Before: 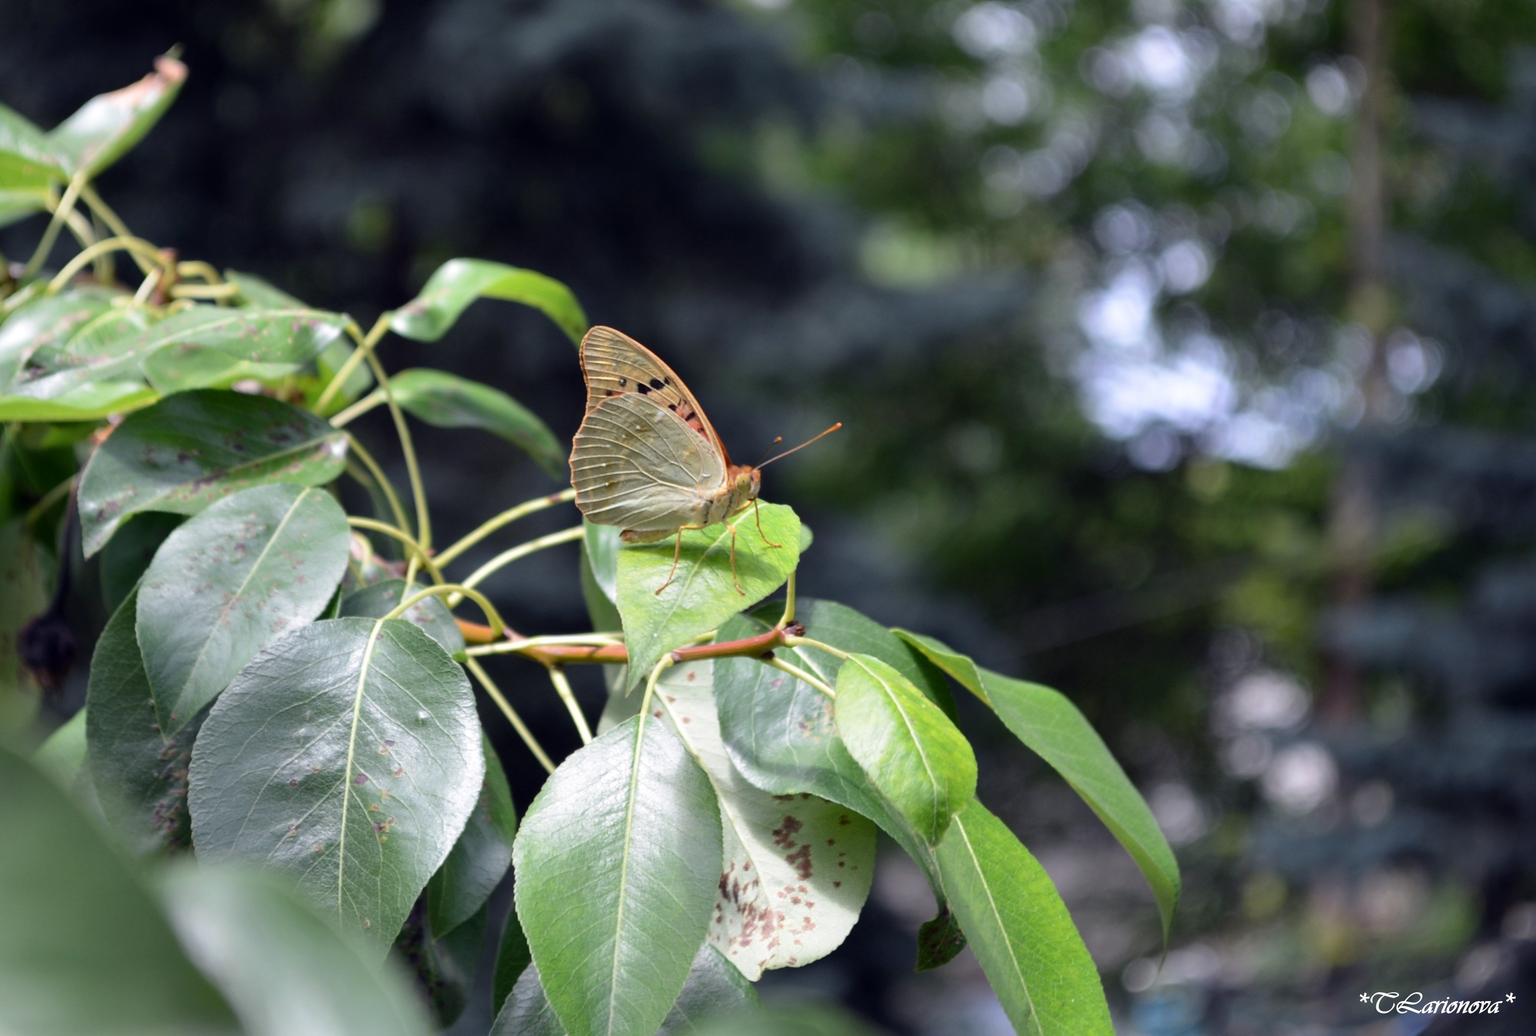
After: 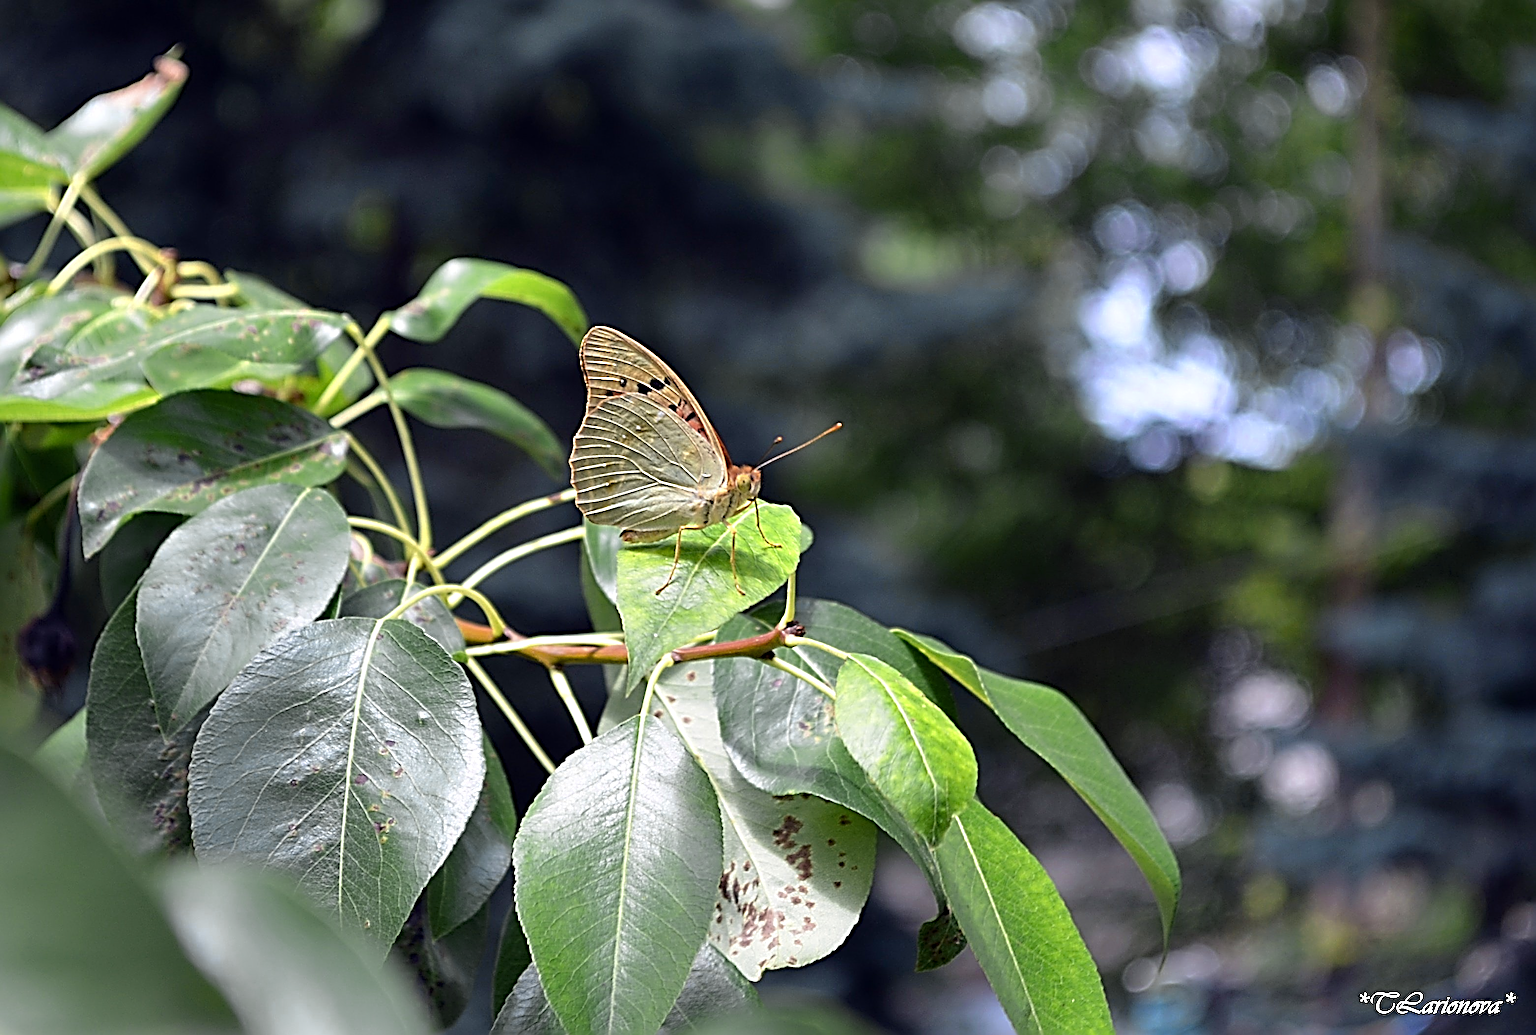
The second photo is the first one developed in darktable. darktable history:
color zones: curves: ch0 [(0, 0.485) (0.178, 0.476) (0.261, 0.623) (0.411, 0.403) (0.708, 0.603) (0.934, 0.412)]; ch1 [(0.003, 0.485) (0.149, 0.496) (0.229, 0.584) (0.326, 0.551) (0.484, 0.262) (0.757, 0.643)]
sharpen: radius 4.047, amount 1.994
